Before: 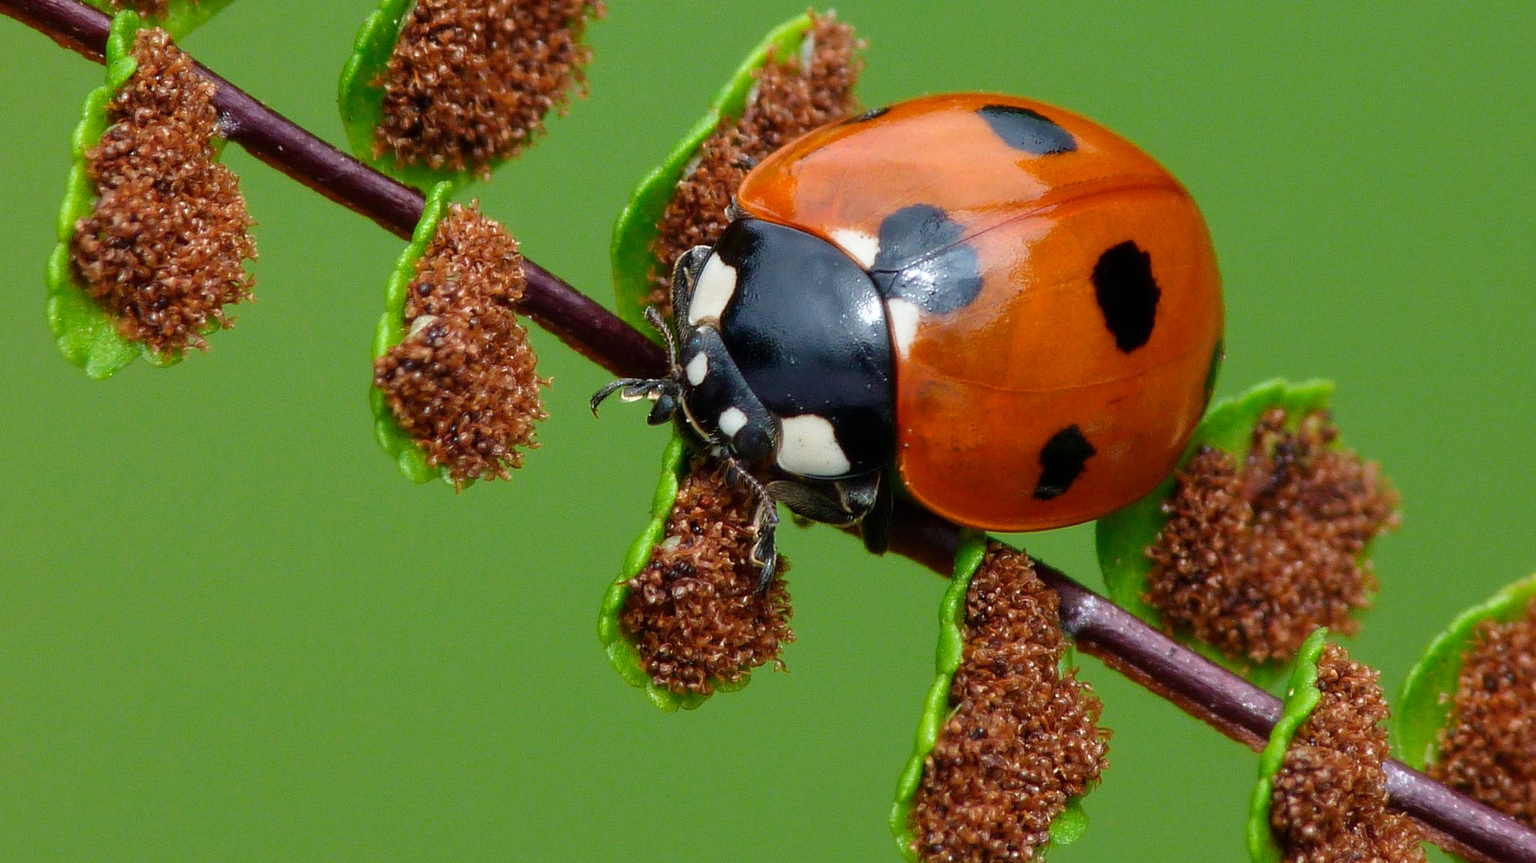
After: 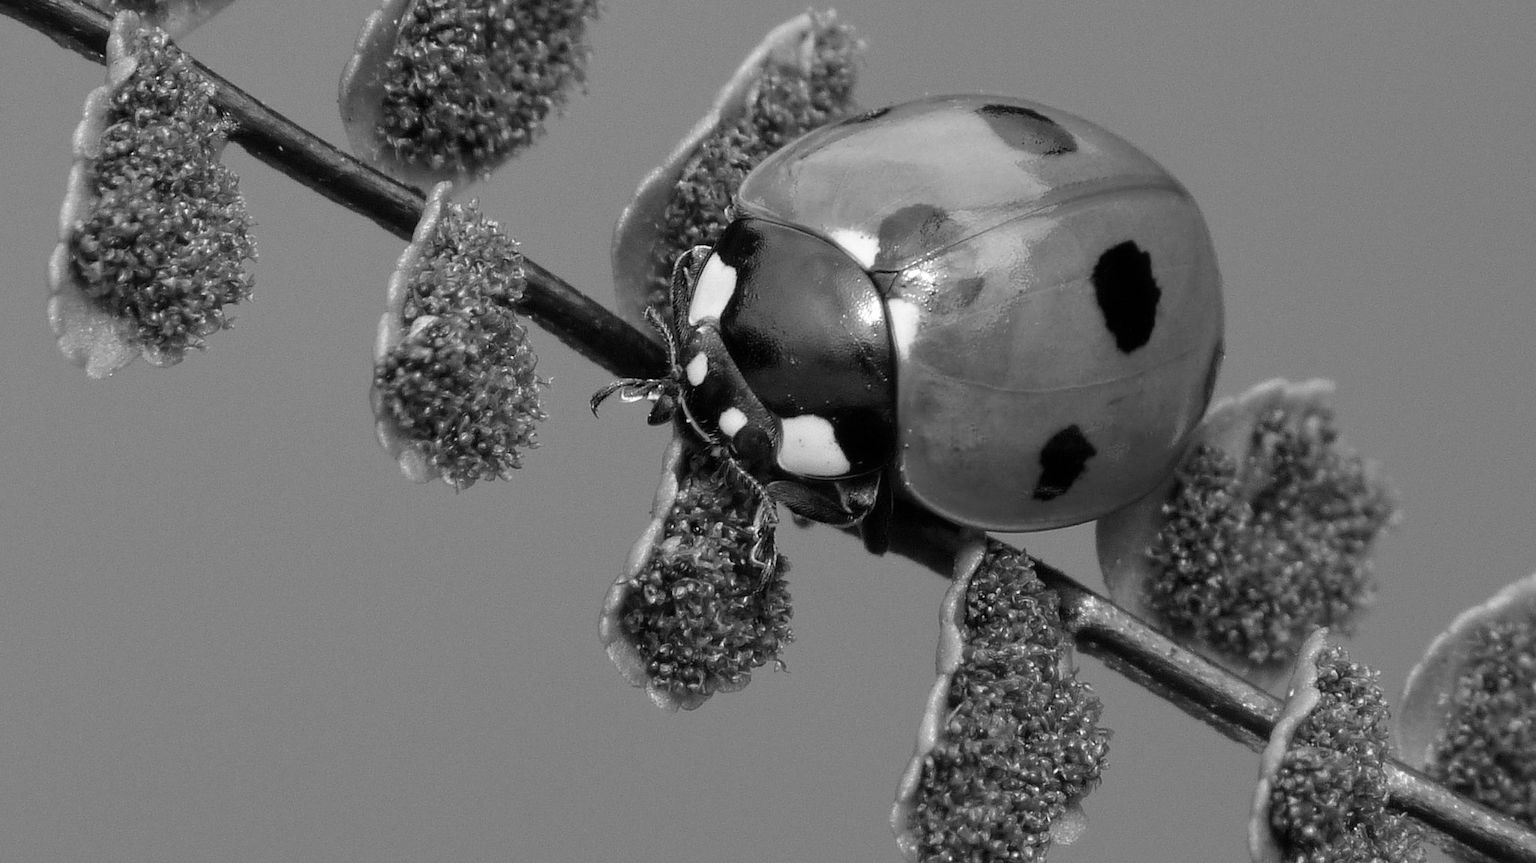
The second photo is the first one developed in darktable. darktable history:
monochrome: on, module defaults
rgb levels: preserve colors max RGB
white balance: red 1.05, blue 1.072
color balance rgb: perceptual saturation grading › global saturation 30%, global vibrance 20%
